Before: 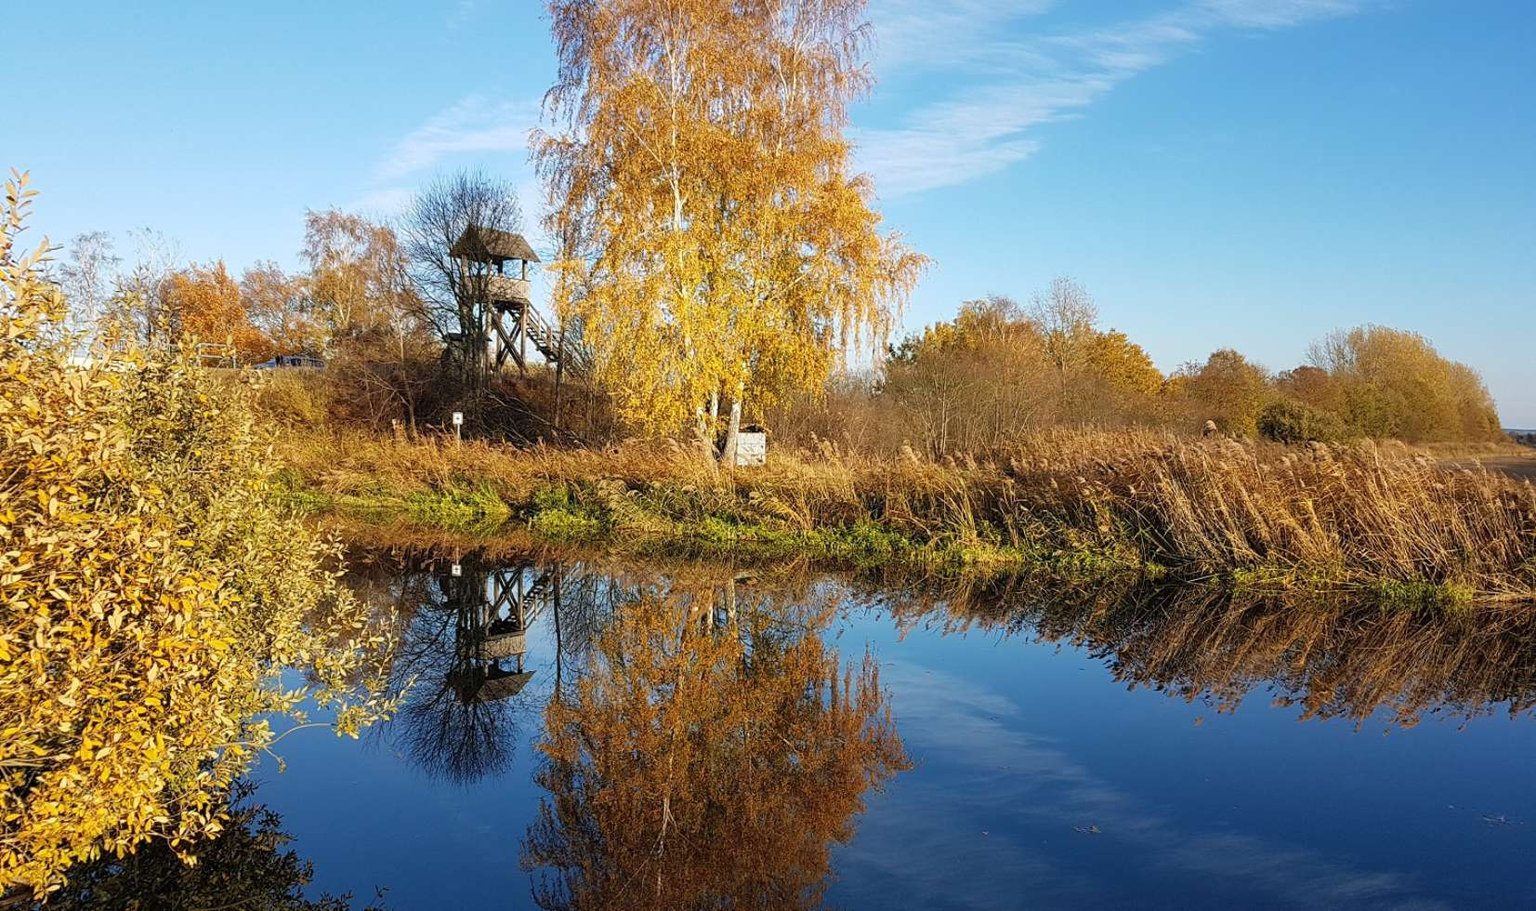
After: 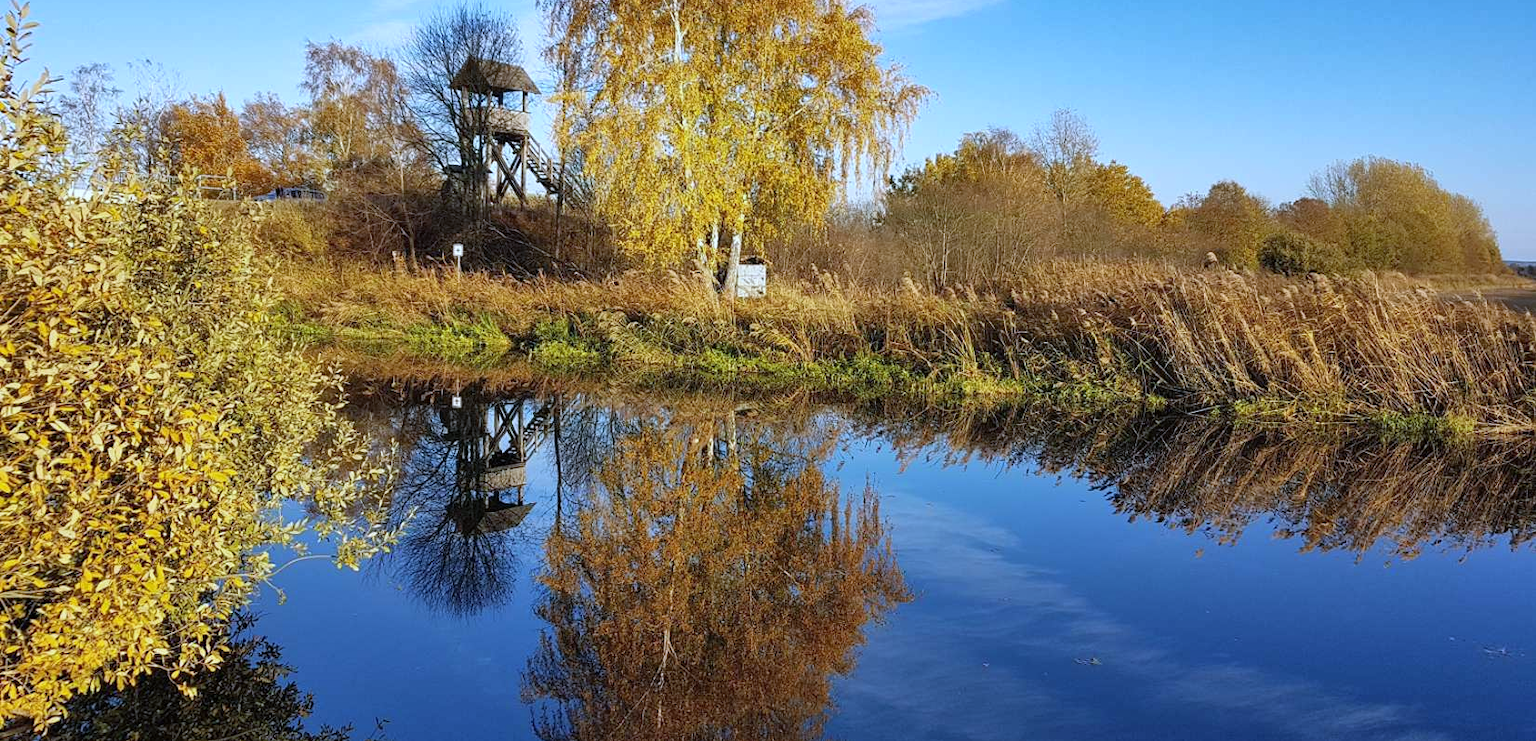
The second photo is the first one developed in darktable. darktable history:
crop and rotate: top 18.507%
shadows and highlights: soften with gaussian
exposure: compensate highlight preservation false
white balance: red 0.926, green 1.003, blue 1.133
